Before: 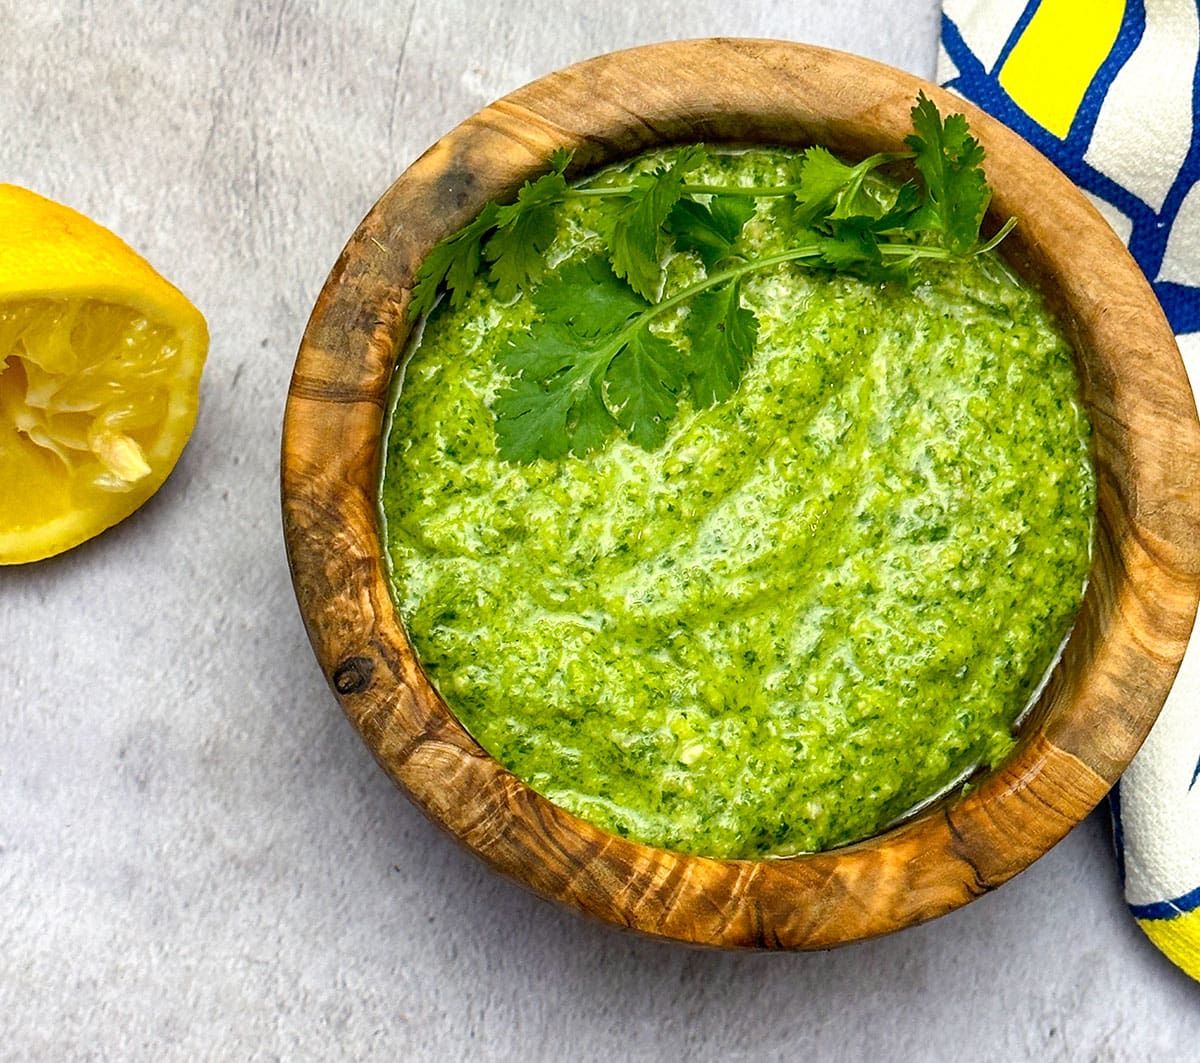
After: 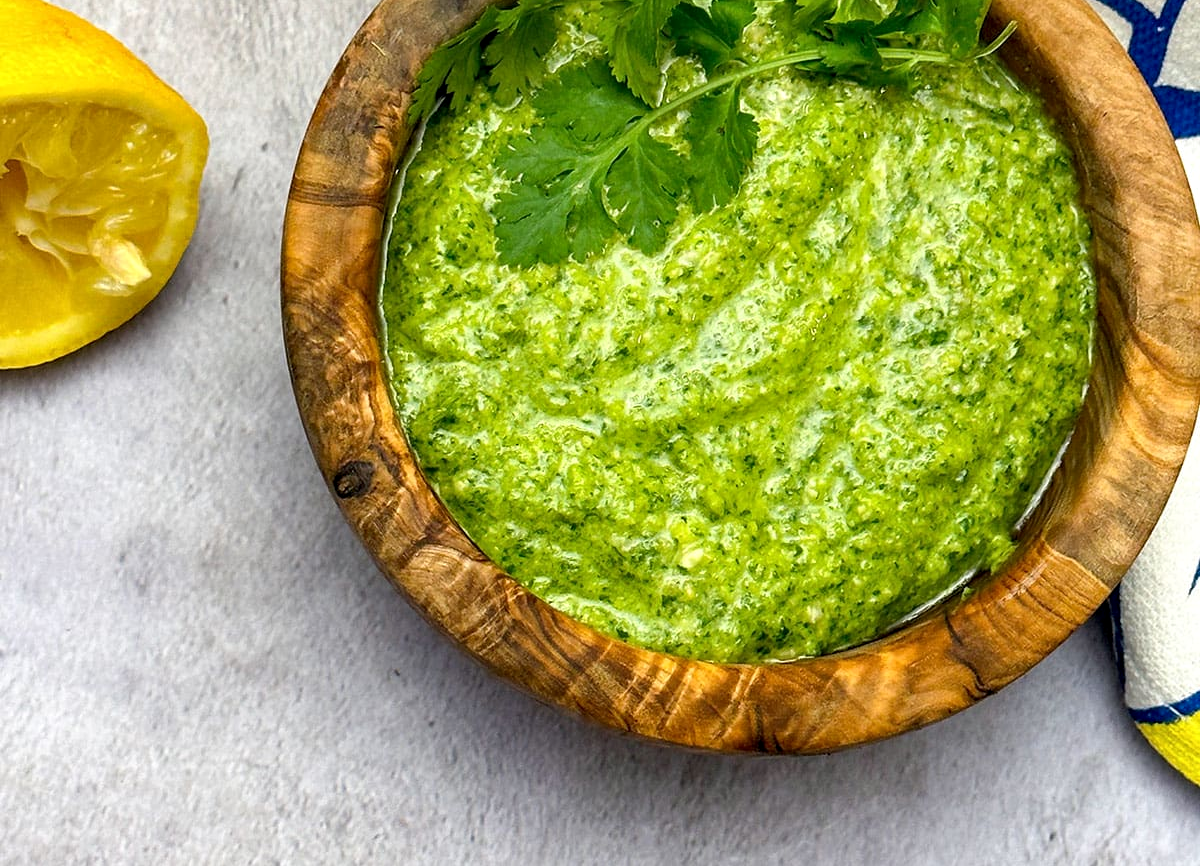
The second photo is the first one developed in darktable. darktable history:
contrast equalizer: octaves 7, y [[0.6 ×6], [0.55 ×6], [0 ×6], [0 ×6], [0 ×6]], mix 0.15
crop and rotate: top 18.507%
